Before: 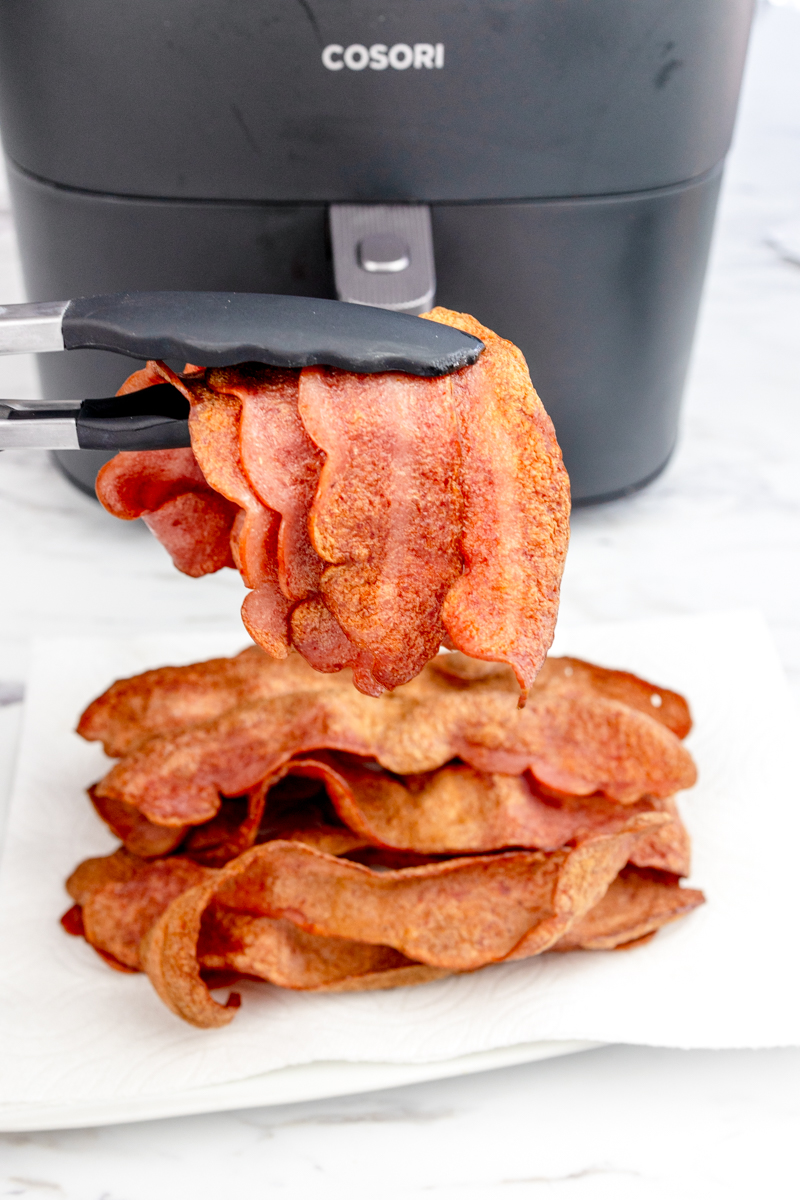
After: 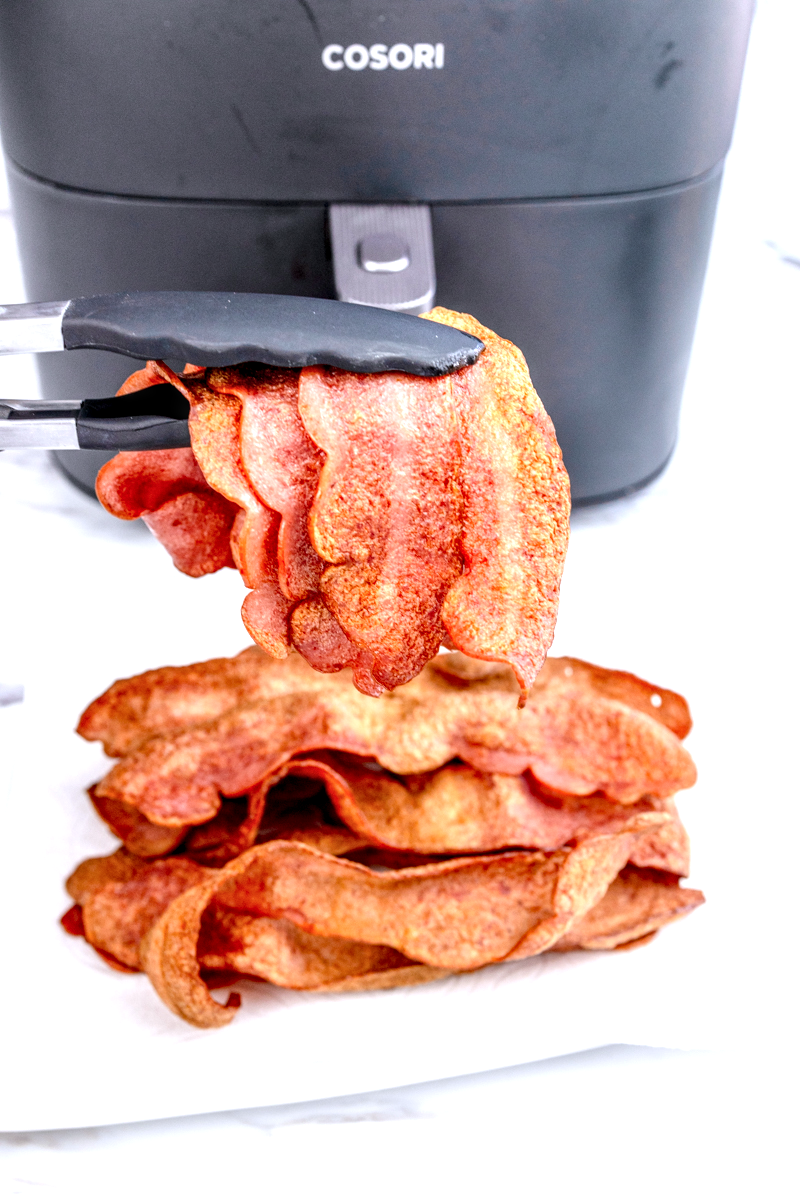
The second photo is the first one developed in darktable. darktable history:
color calibration: illuminant as shot in camera, x 0.358, y 0.373, temperature 4628.91 K
exposure: black level correction 0.001, exposure 0.499 EV, compensate highlight preservation false
local contrast: detail 130%
